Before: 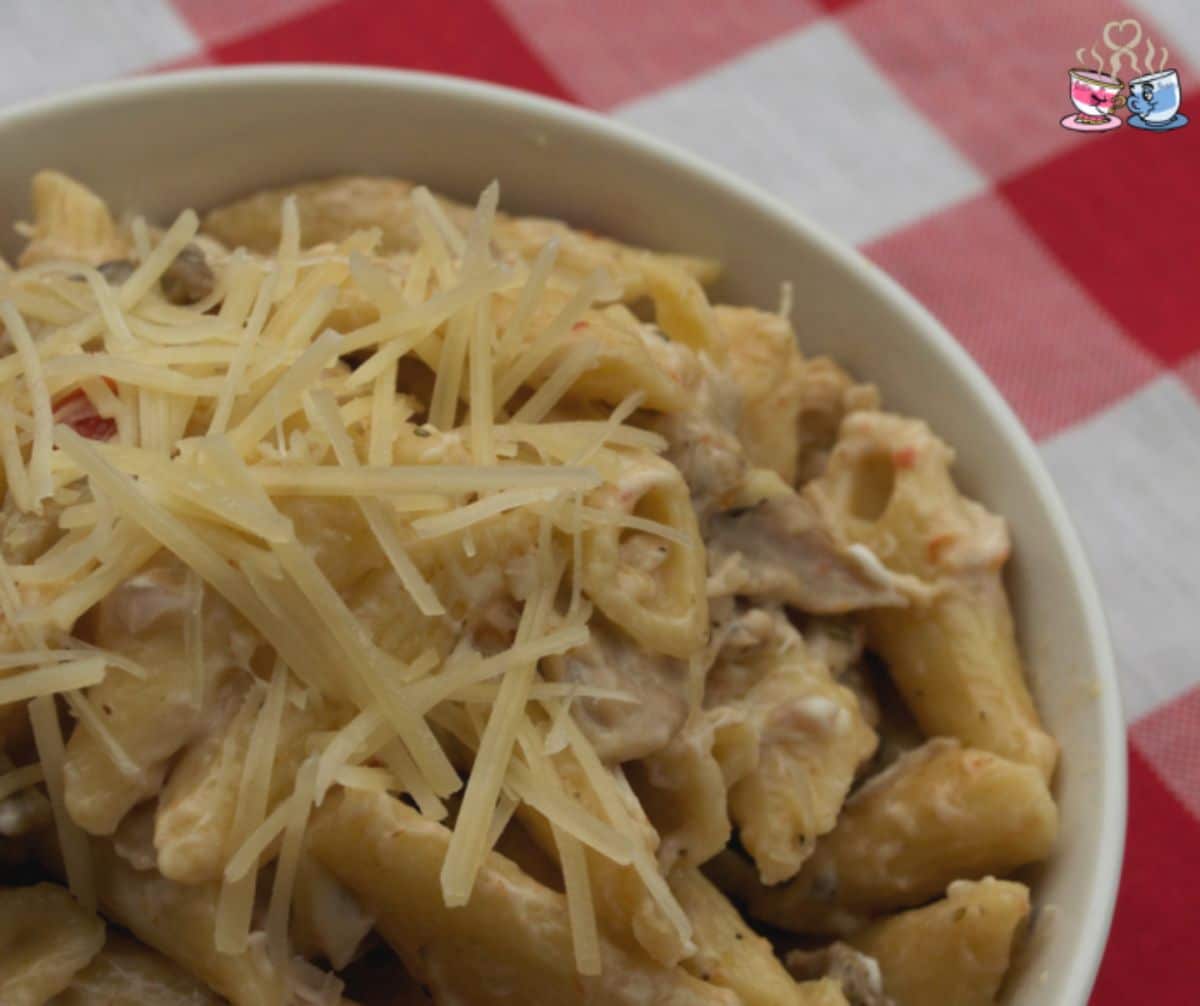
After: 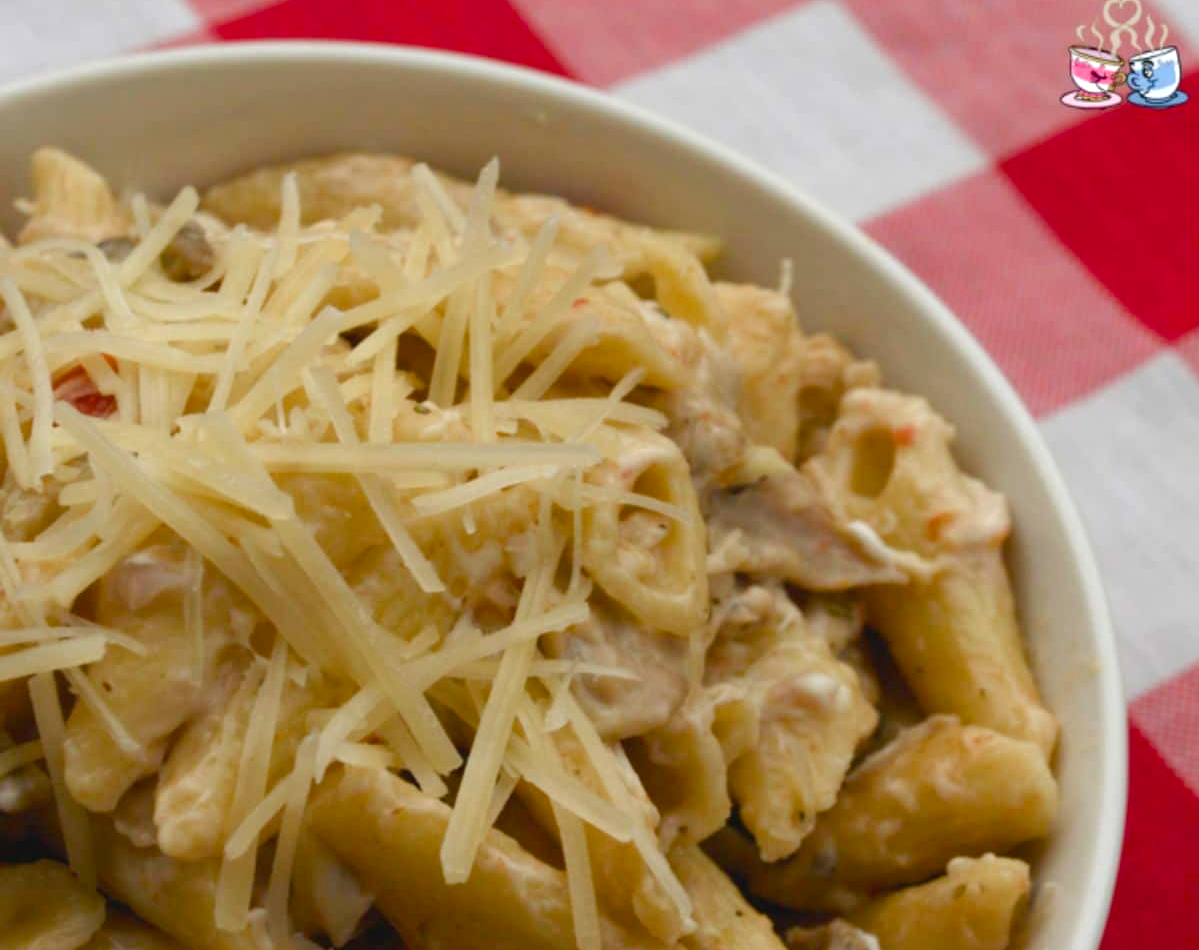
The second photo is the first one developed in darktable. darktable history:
color balance rgb: perceptual saturation grading › global saturation 20%, perceptual saturation grading › highlights -50%, perceptual saturation grading › shadows 30%, perceptual brilliance grading › global brilliance 10%, perceptual brilliance grading › shadows 15%
crop and rotate: top 2.479%, bottom 3.018%
